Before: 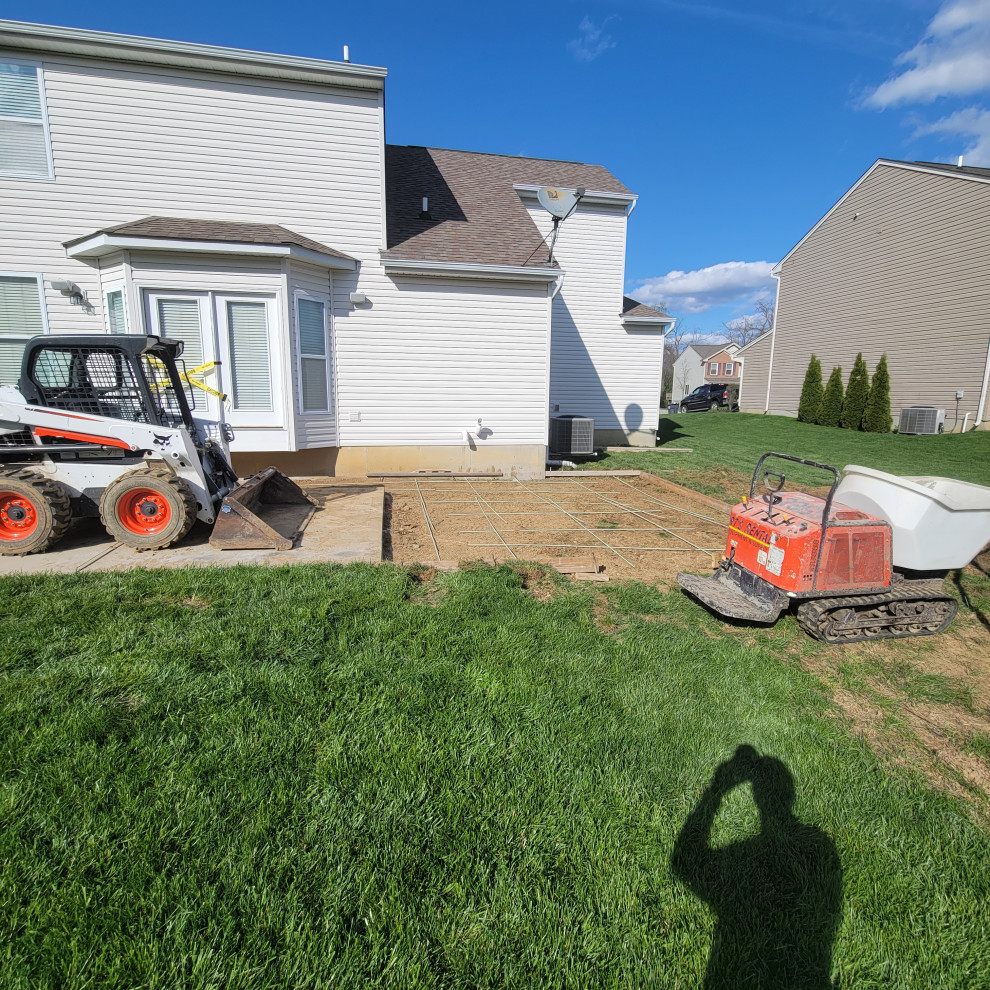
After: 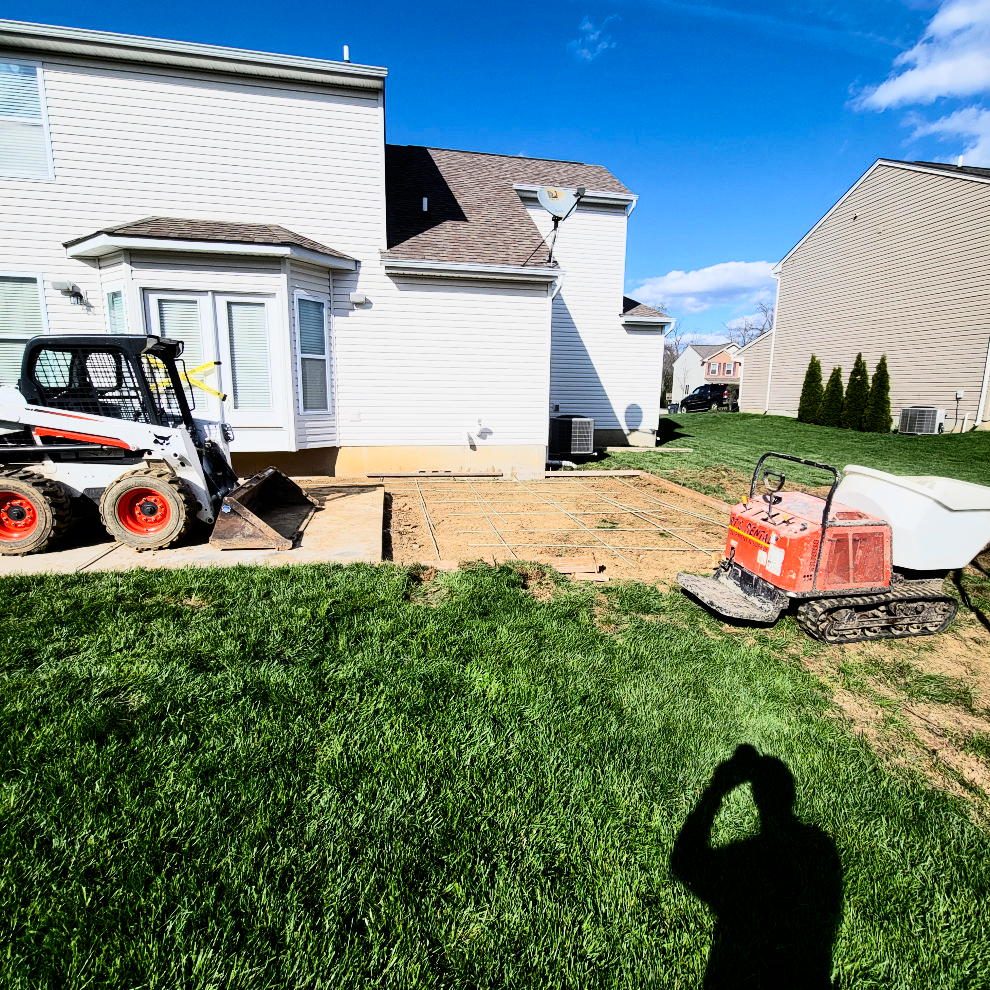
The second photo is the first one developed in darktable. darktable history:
filmic rgb: black relative exposure -7.49 EV, white relative exposure 5 EV, threshold 5.98 EV, hardness 3.33, contrast 1.299, enable highlight reconstruction true
contrast brightness saturation: contrast 0.399, brightness 0.053, saturation 0.251
